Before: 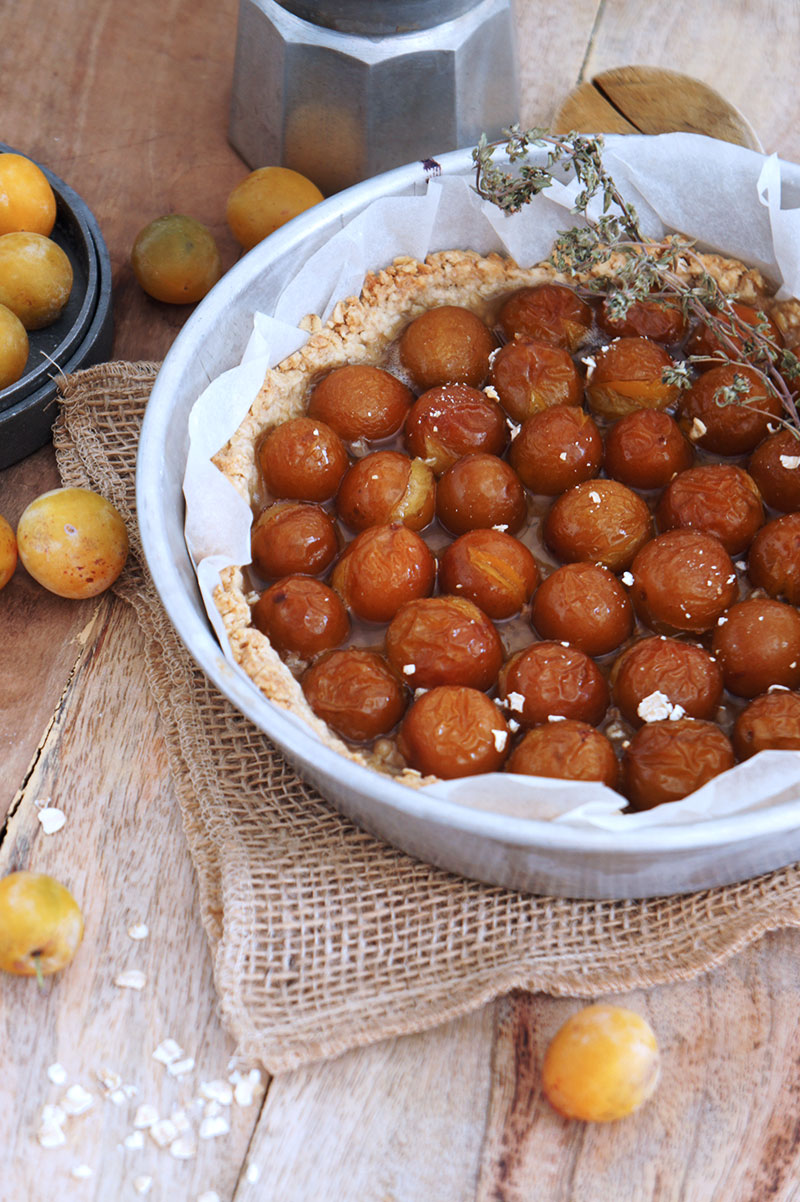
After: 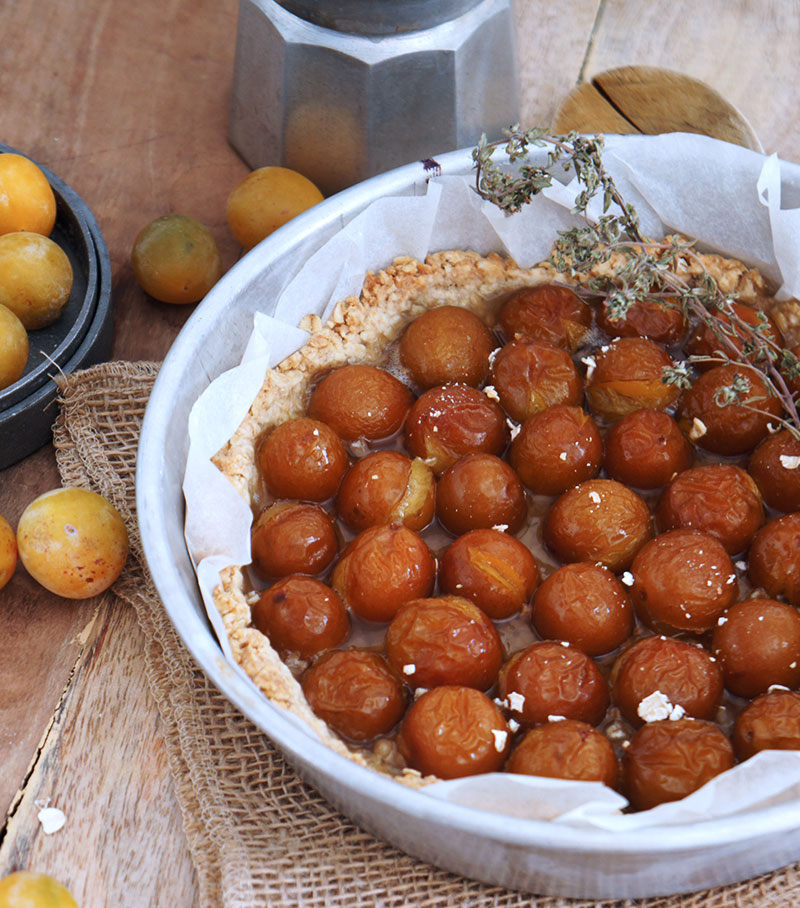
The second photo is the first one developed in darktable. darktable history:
shadows and highlights: shadows 29.17, highlights -29.04, low approximation 0.01, soften with gaussian
crop: bottom 24.422%
